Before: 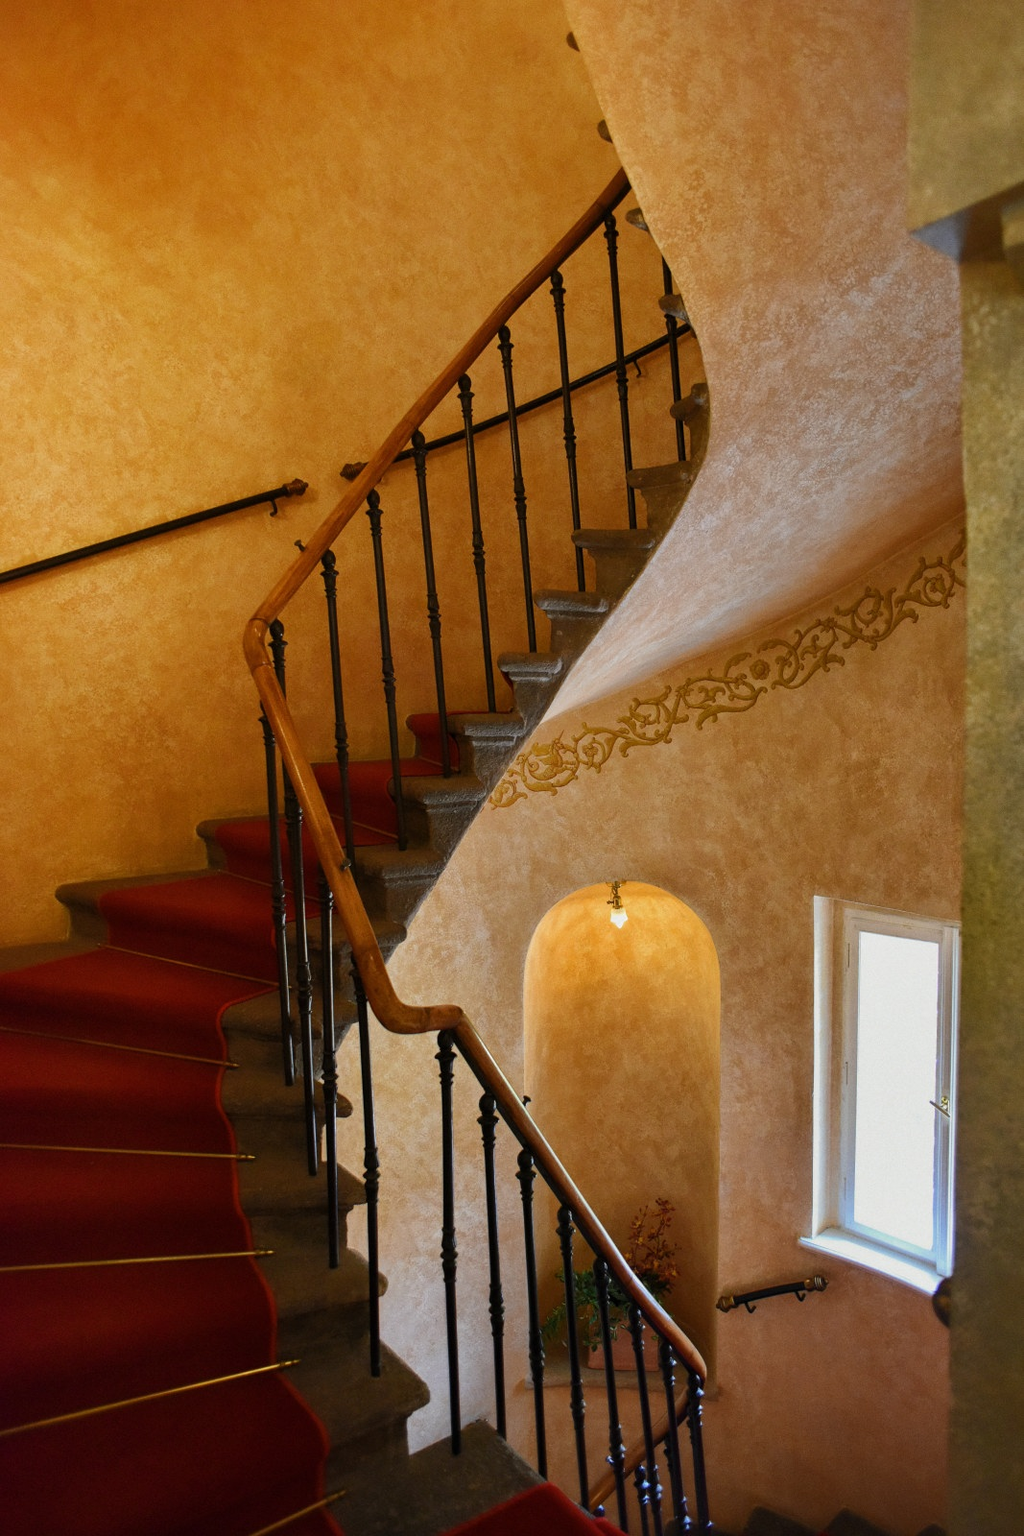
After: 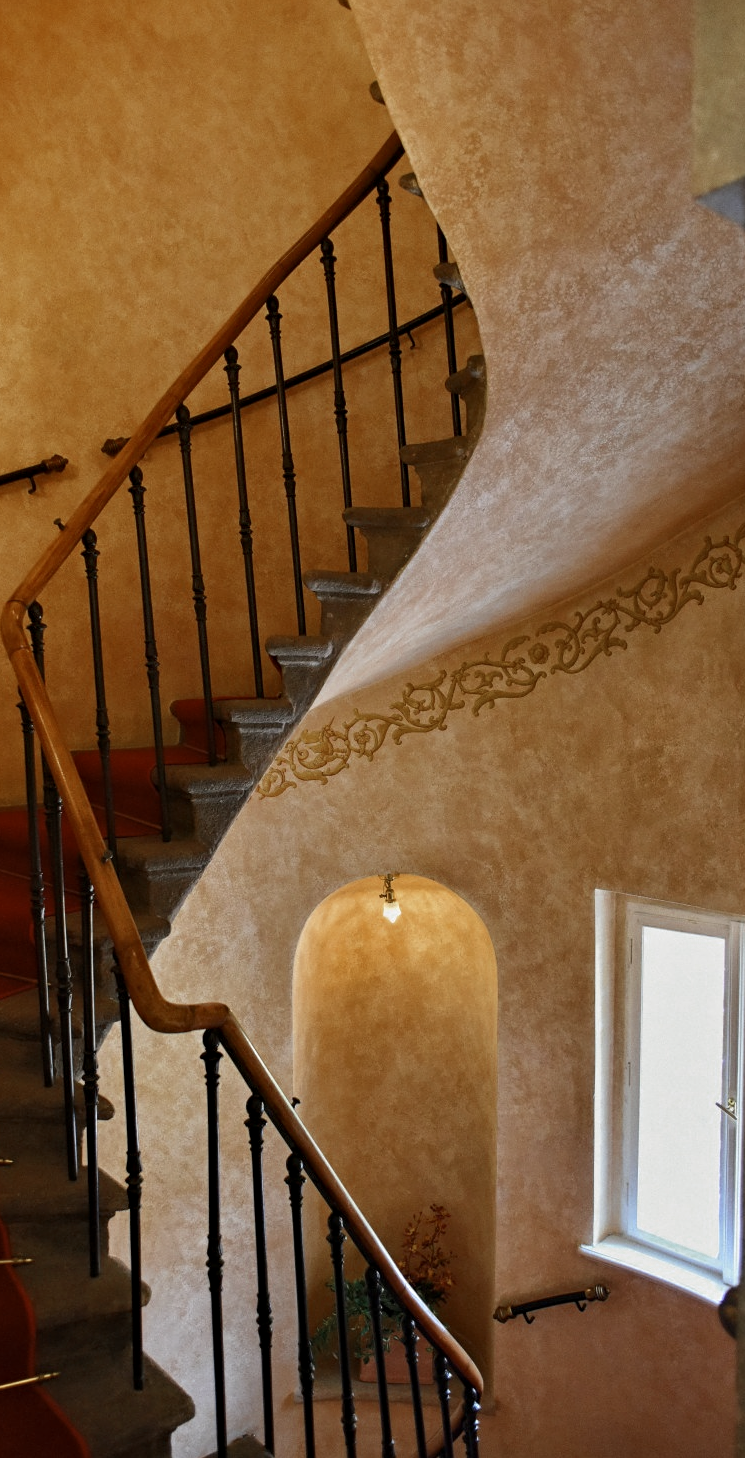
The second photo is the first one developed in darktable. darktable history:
color zones: curves: ch0 [(0, 0.5) (0.125, 0.4) (0.25, 0.5) (0.375, 0.4) (0.5, 0.4) (0.625, 0.6) (0.75, 0.6) (0.875, 0.5)]; ch1 [(0, 0.35) (0.125, 0.45) (0.25, 0.35) (0.375, 0.35) (0.5, 0.35) (0.625, 0.35) (0.75, 0.45) (0.875, 0.35)]; ch2 [(0, 0.6) (0.125, 0.5) (0.25, 0.5) (0.375, 0.6) (0.5, 0.6) (0.625, 0.5) (0.75, 0.5) (0.875, 0.5)]
crop and rotate: left 23.787%, top 2.8%, right 6.362%, bottom 6.025%
contrast equalizer: octaves 7, y [[0.5, 0.504, 0.515, 0.527, 0.535, 0.534], [0.5 ×6], [0.491, 0.387, 0.179, 0.068, 0.068, 0.068], [0 ×5, 0.023], [0 ×6]]
